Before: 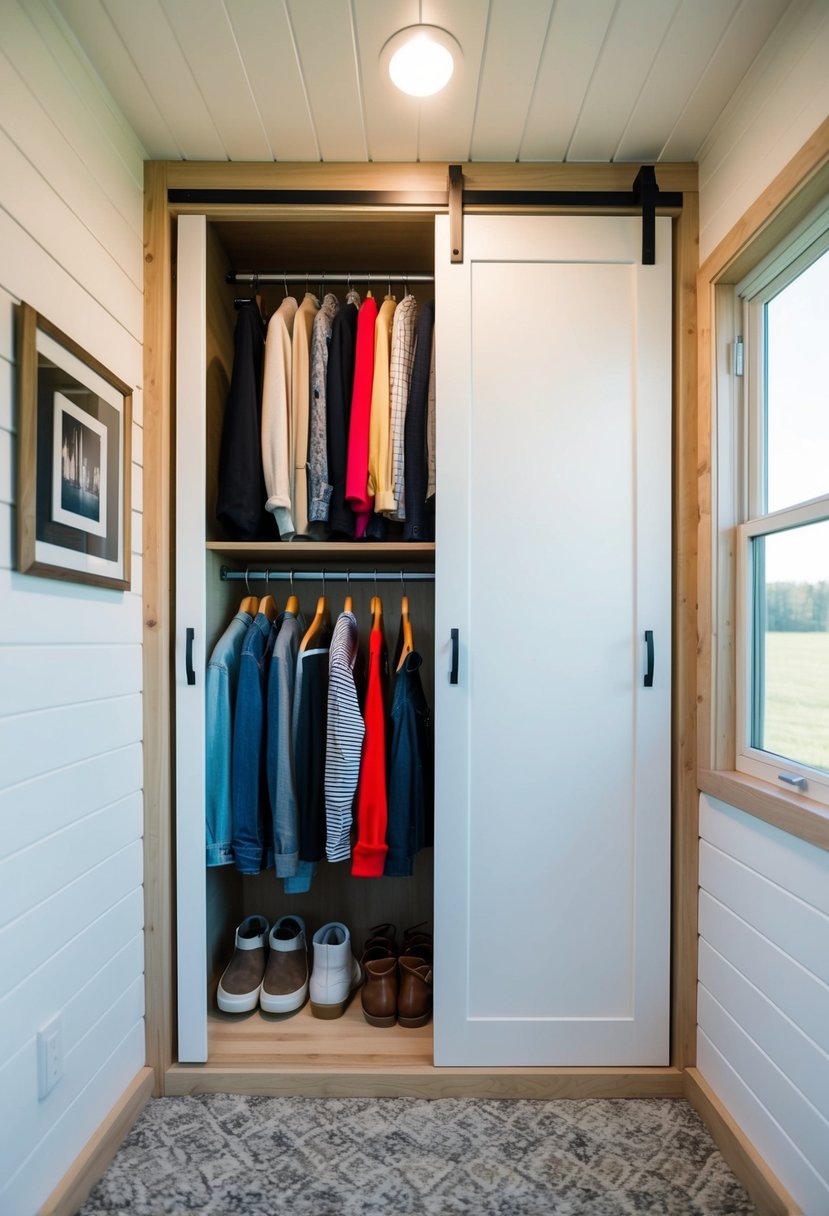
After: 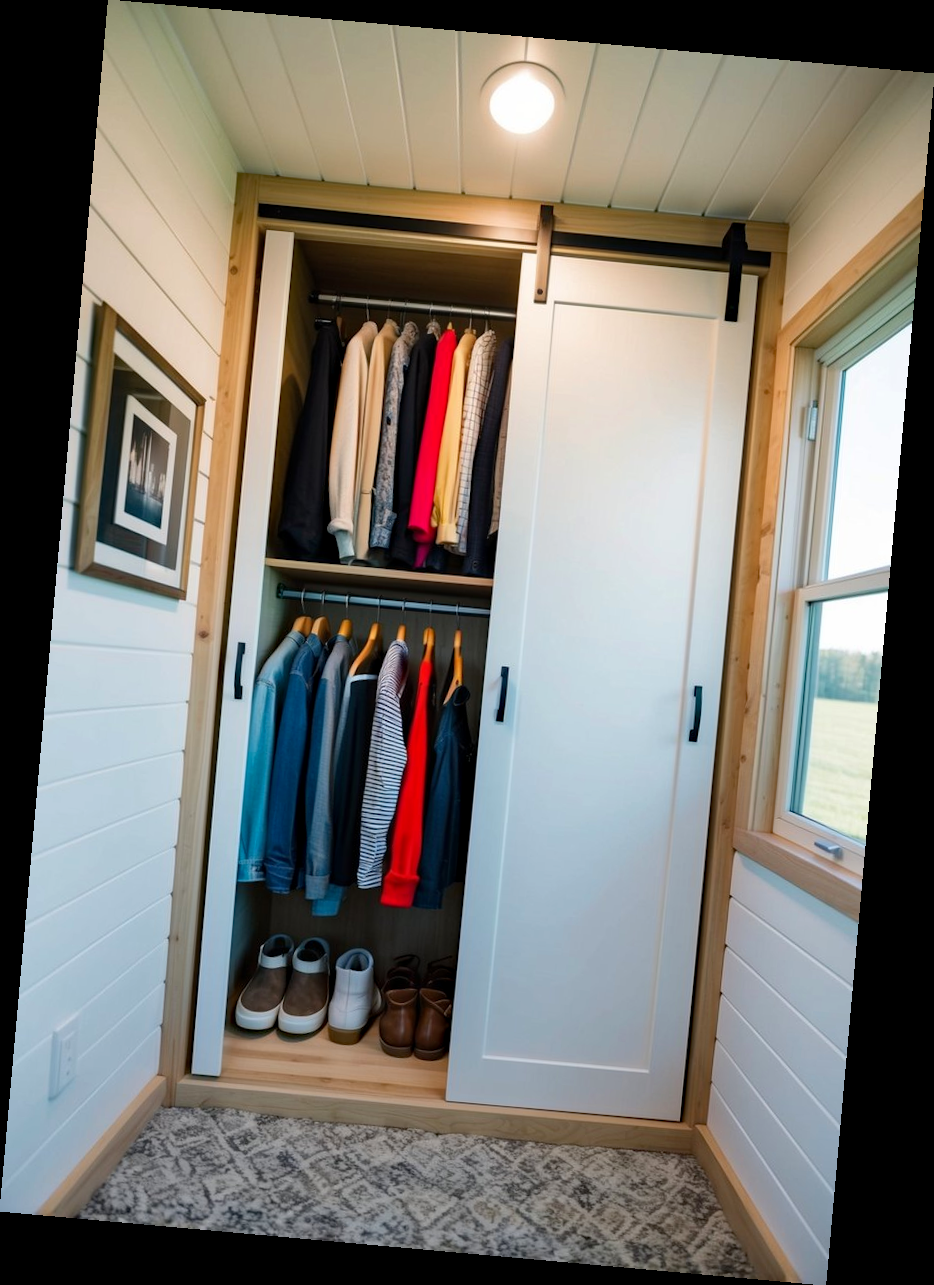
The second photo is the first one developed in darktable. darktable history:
rotate and perspective: rotation 5.12°, automatic cropping off
haze removal: compatibility mode true, adaptive false
